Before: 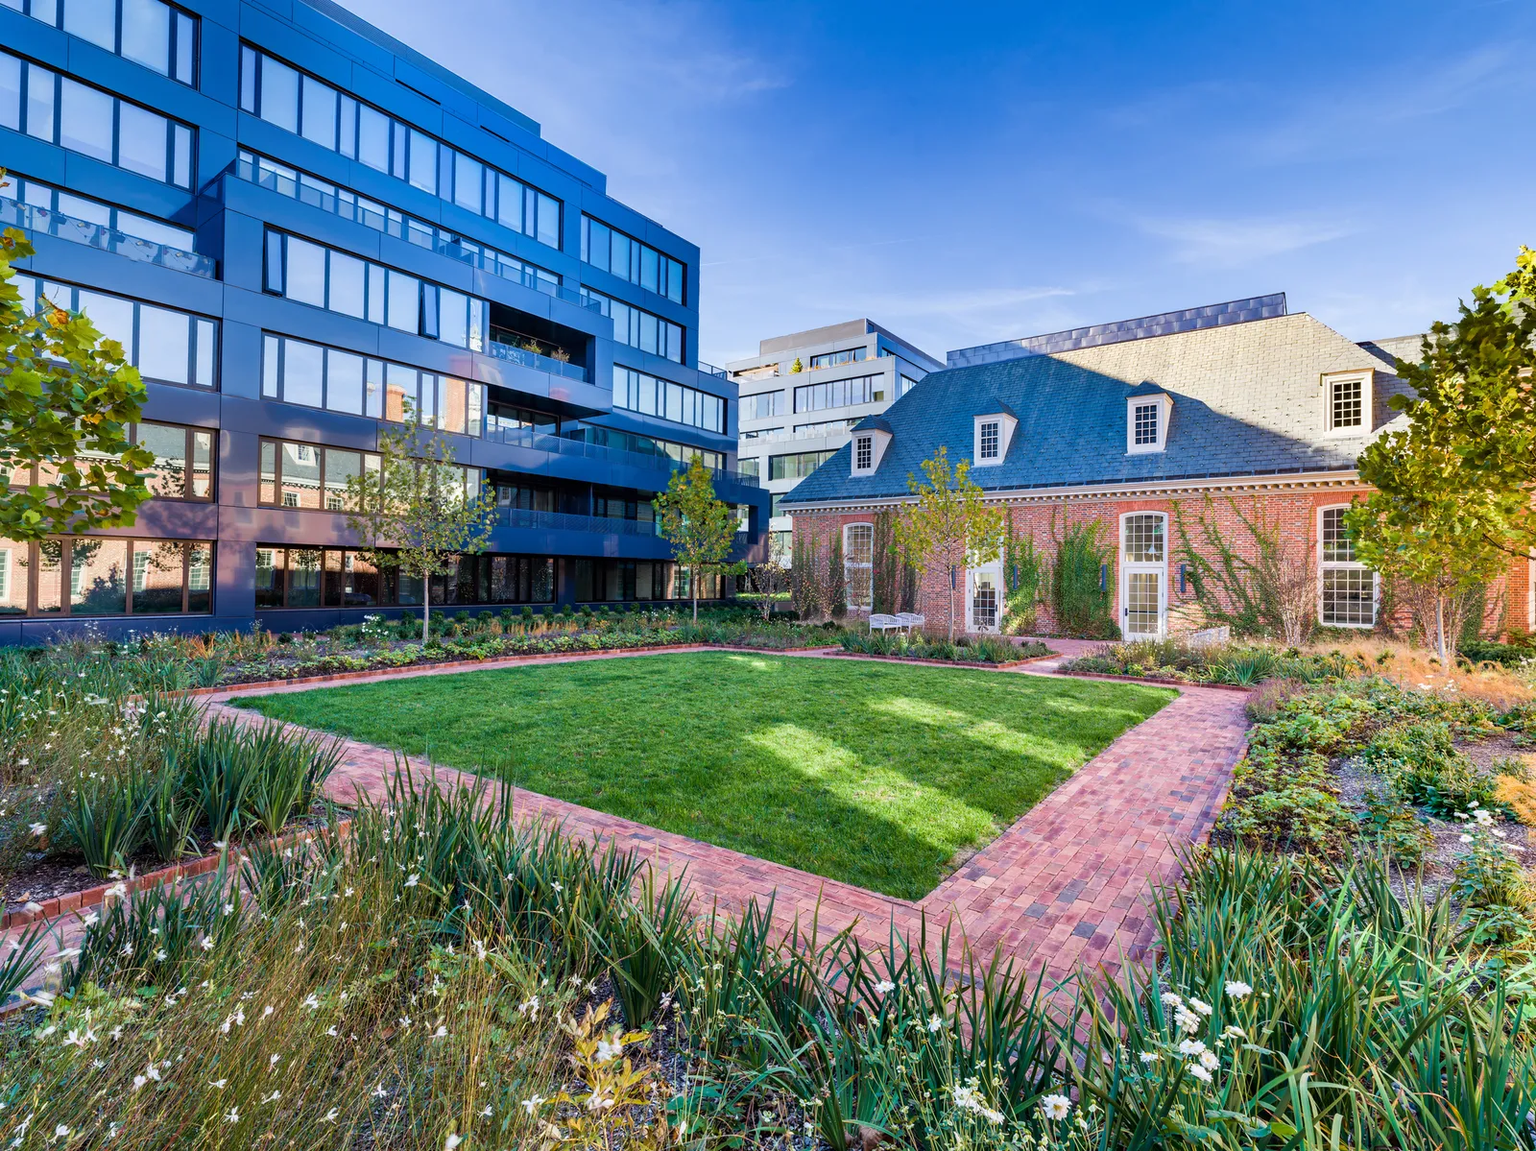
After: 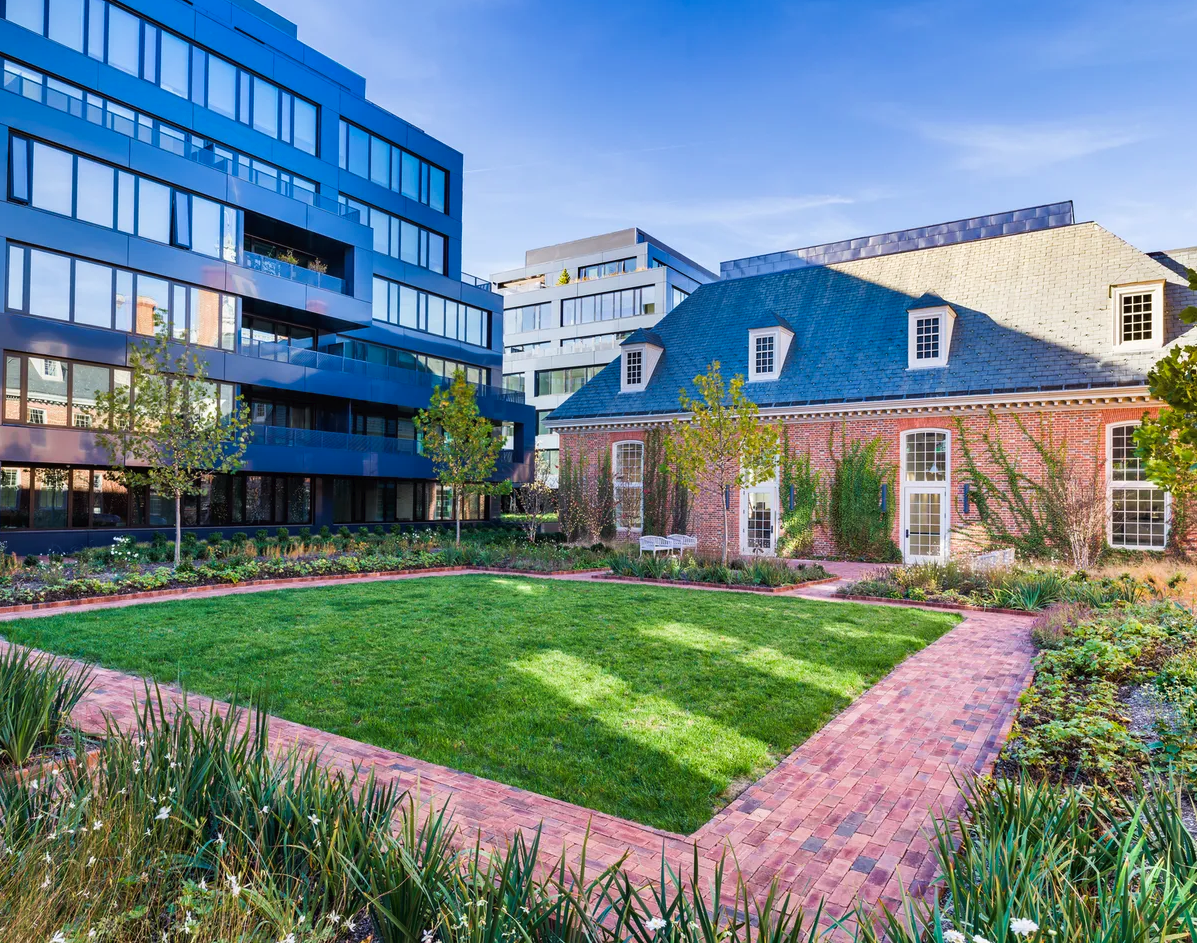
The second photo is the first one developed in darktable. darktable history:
crop: left 16.635%, top 8.72%, right 8.503%, bottom 12.574%
tone curve: curves: ch0 [(0, 0) (0.003, 0.014) (0.011, 0.019) (0.025, 0.029) (0.044, 0.047) (0.069, 0.071) (0.1, 0.101) (0.136, 0.131) (0.177, 0.166) (0.224, 0.212) (0.277, 0.263) (0.335, 0.32) (0.399, 0.387) (0.468, 0.459) (0.543, 0.541) (0.623, 0.626) (0.709, 0.717) (0.801, 0.813) (0.898, 0.909) (1, 1)], preserve colors none
